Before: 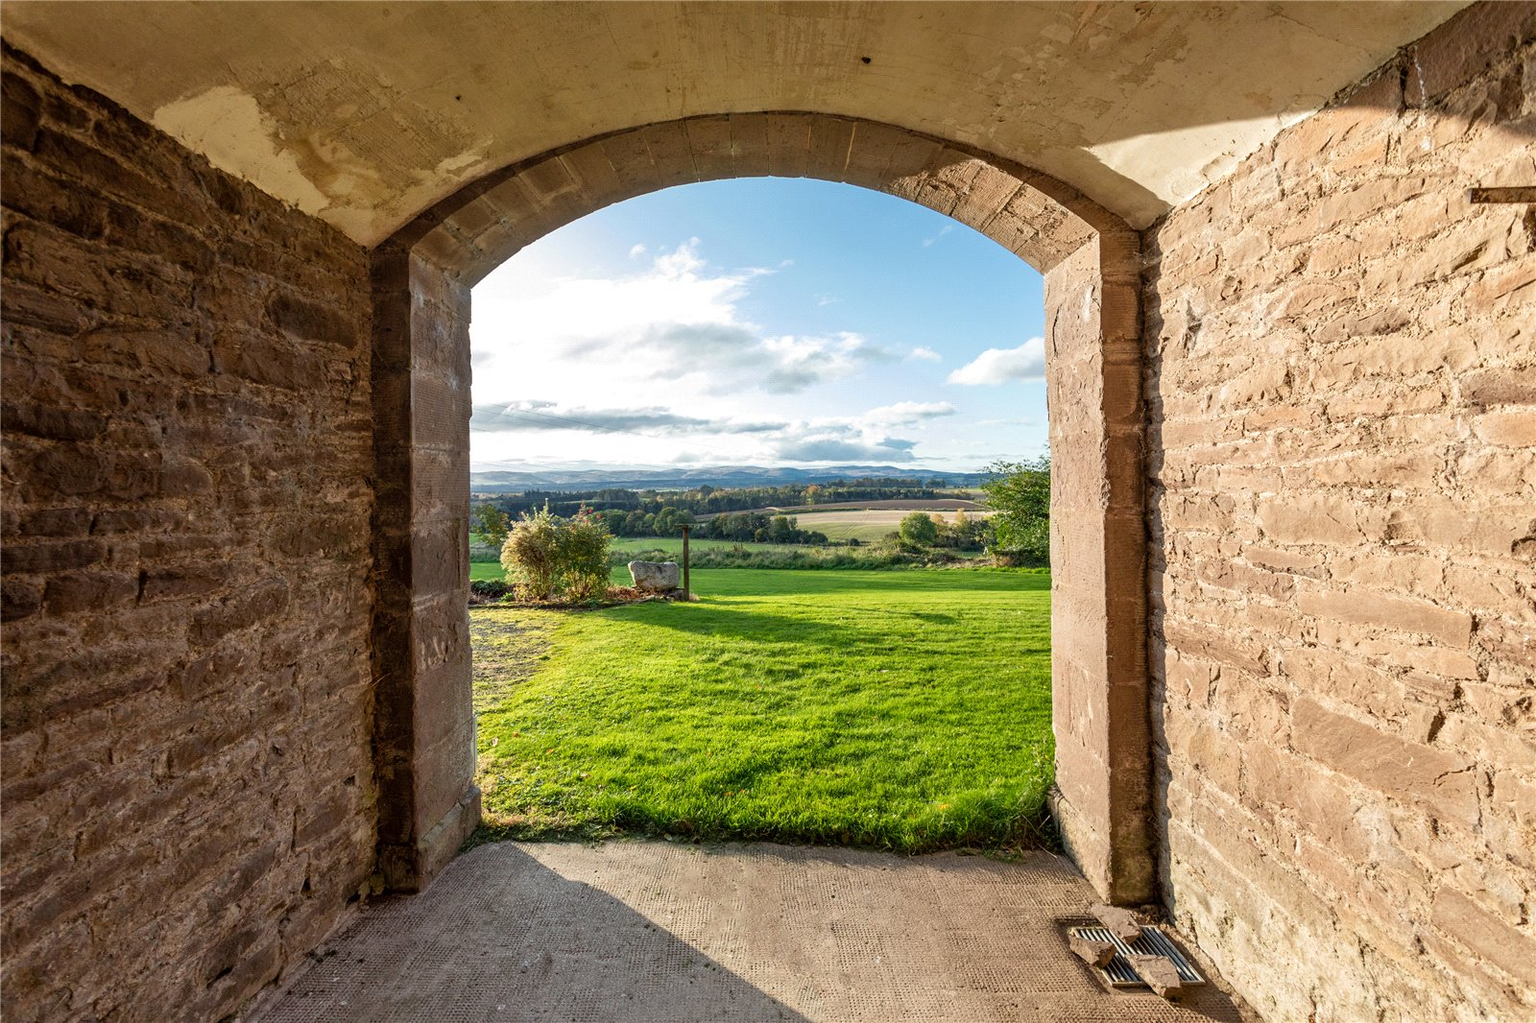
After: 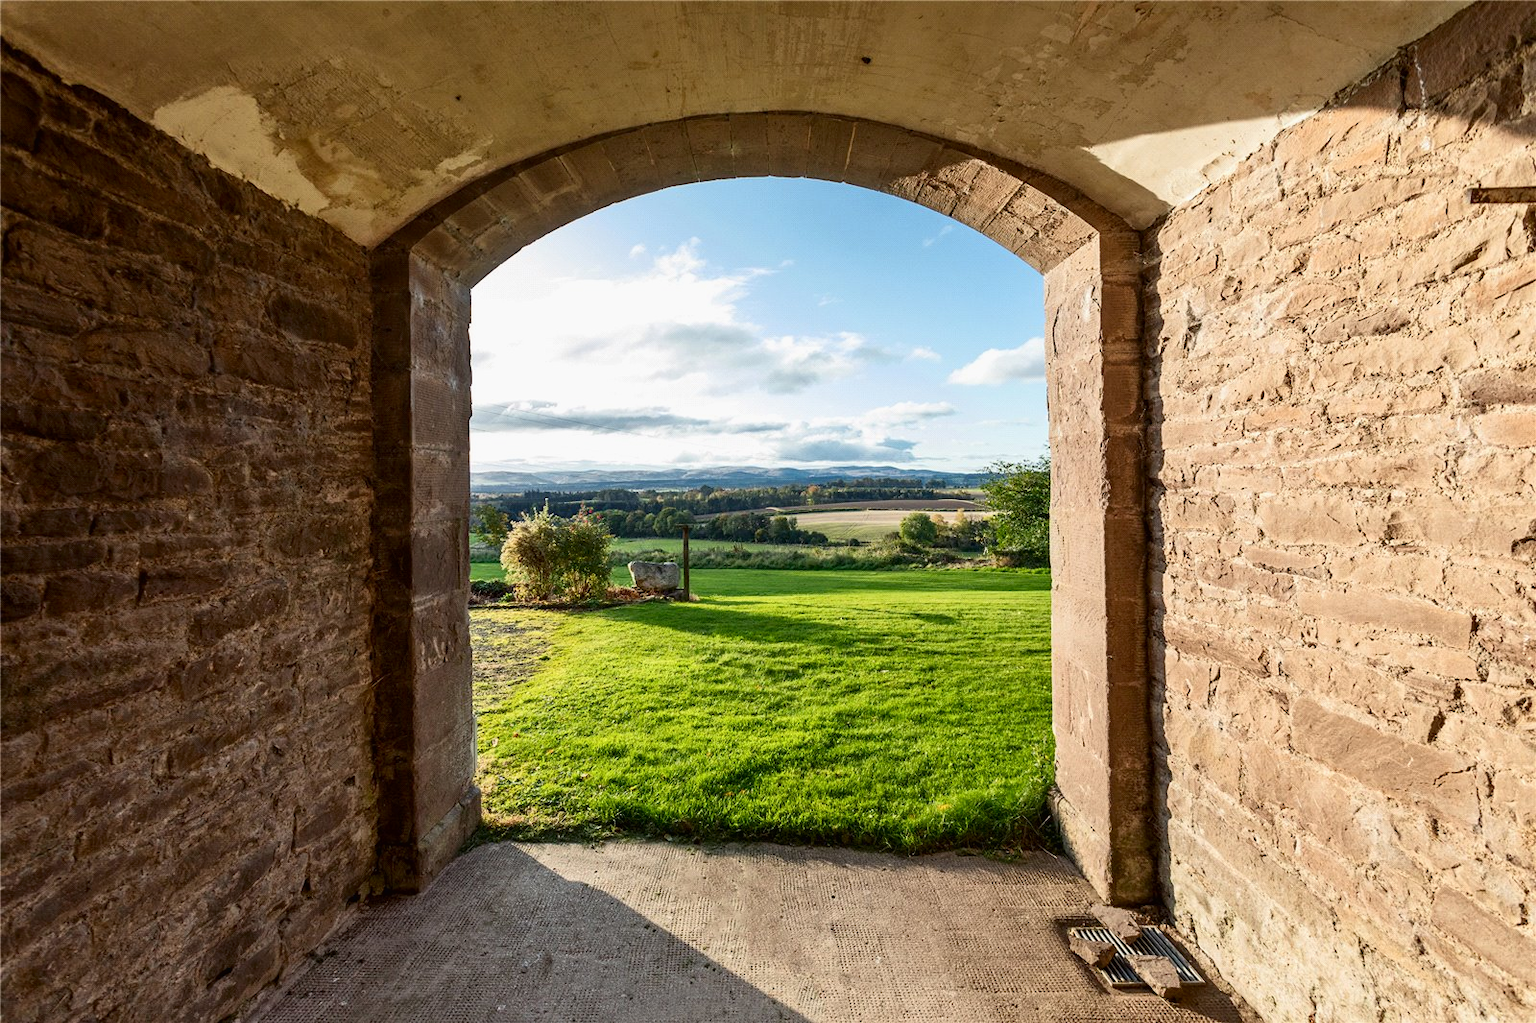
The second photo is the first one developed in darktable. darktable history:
tone curve: curves: ch0 [(0.016, 0.011) (0.204, 0.146) (0.515, 0.476) (0.78, 0.795) (1, 0.981)], color space Lab, independent channels, preserve colors none
